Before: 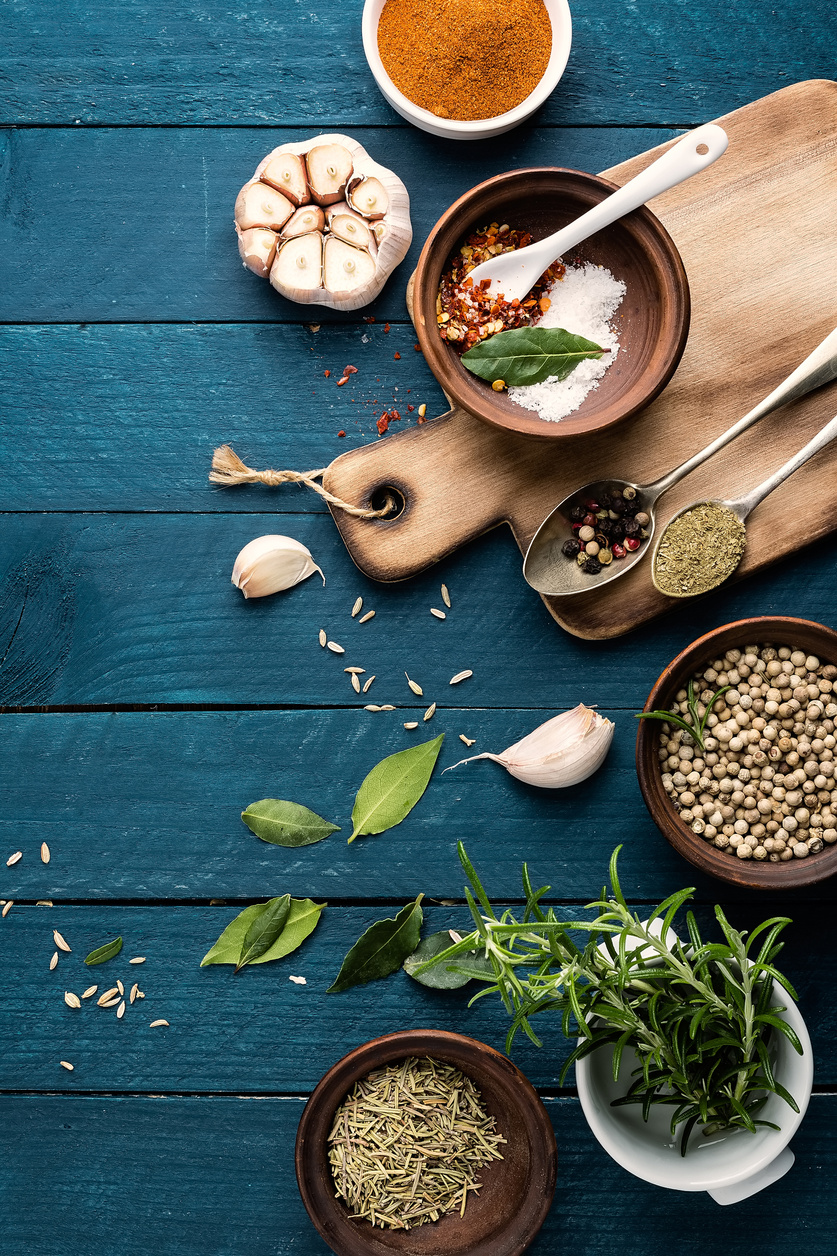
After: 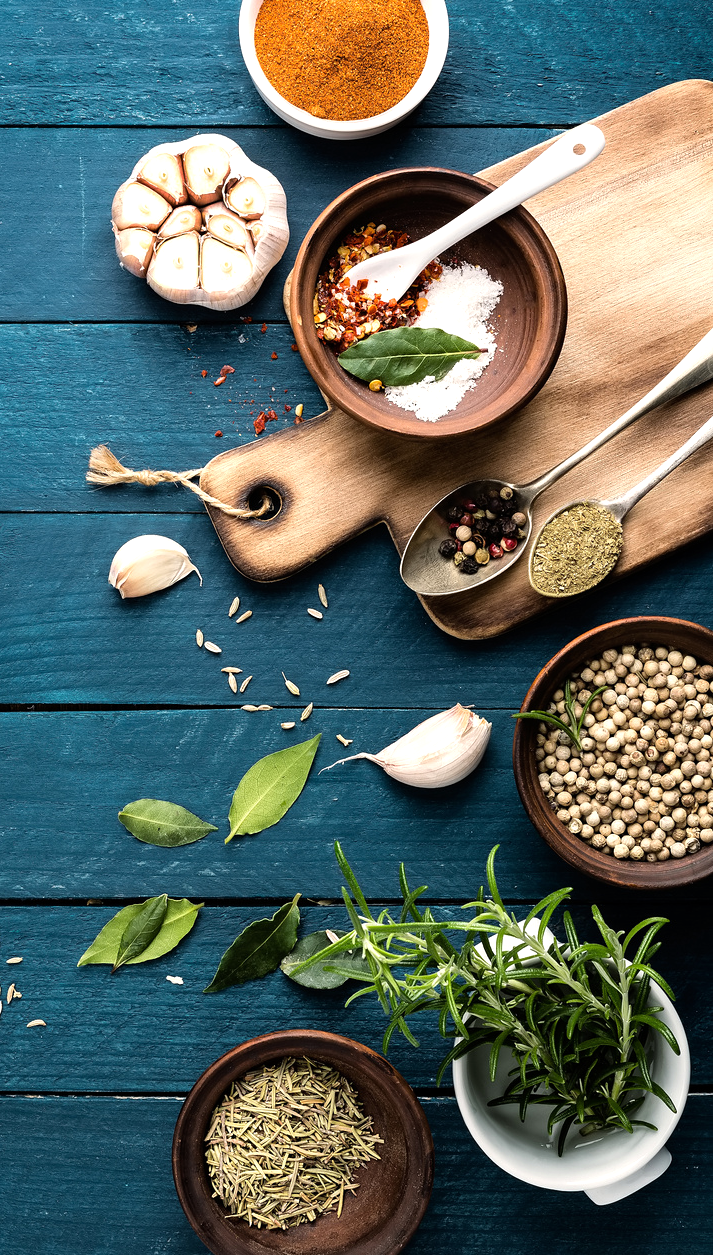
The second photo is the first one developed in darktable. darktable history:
crop and rotate: left 14.805%
tone equalizer: -8 EV -0.415 EV, -7 EV -0.428 EV, -6 EV -0.326 EV, -5 EV -0.213 EV, -3 EV 0.205 EV, -2 EV 0.317 EV, -1 EV 0.364 EV, +0 EV 0.444 EV
